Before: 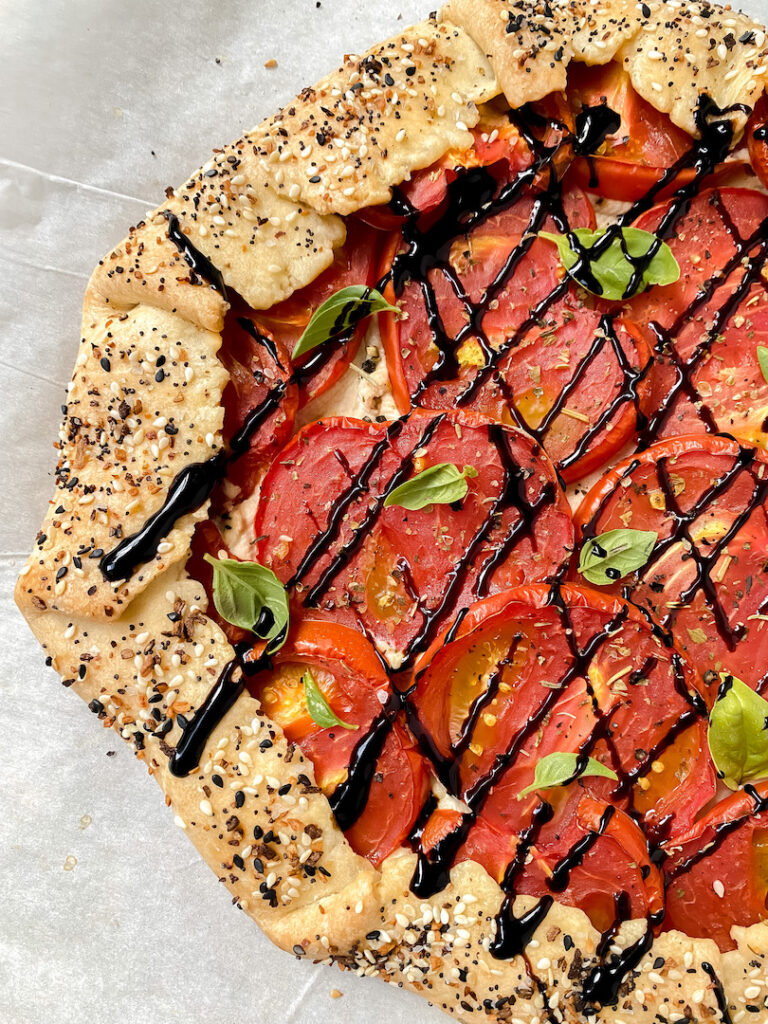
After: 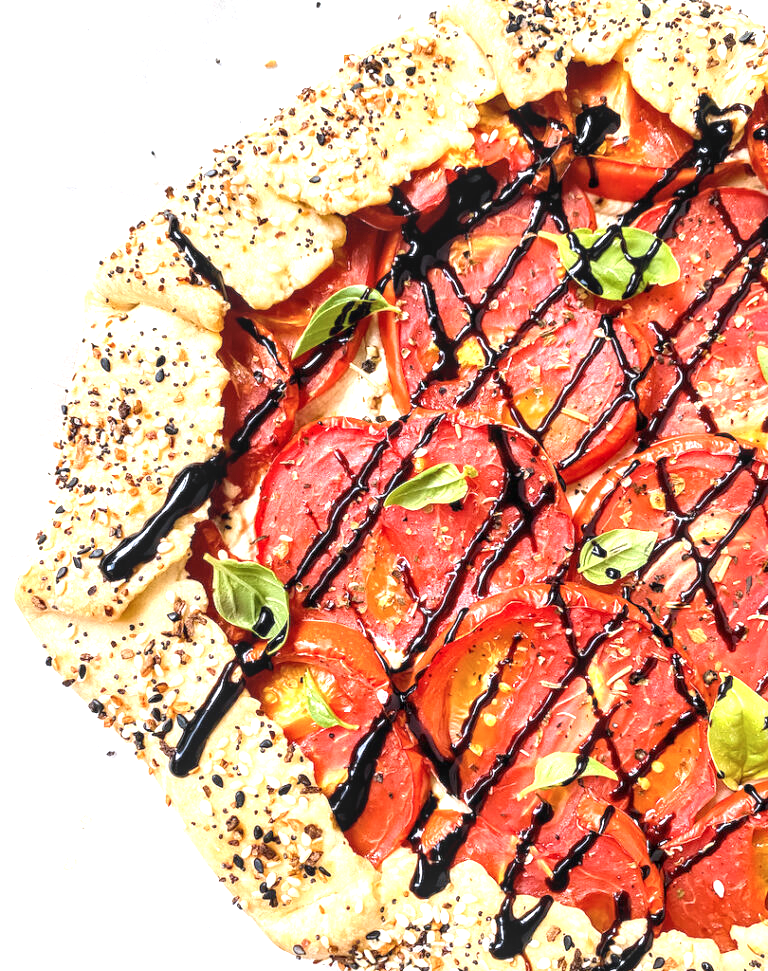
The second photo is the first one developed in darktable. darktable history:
color calibration: illuminant as shot in camera, x 0.358, y 0.373, temperature 4628.91 K
crop and rotate: top 0%, bottom 5.097%
exposure: black level correction 0, exposure 1.1 EV, compensate exposure bias true, compensate highlight preservation false
local contrast: on, module defaults
